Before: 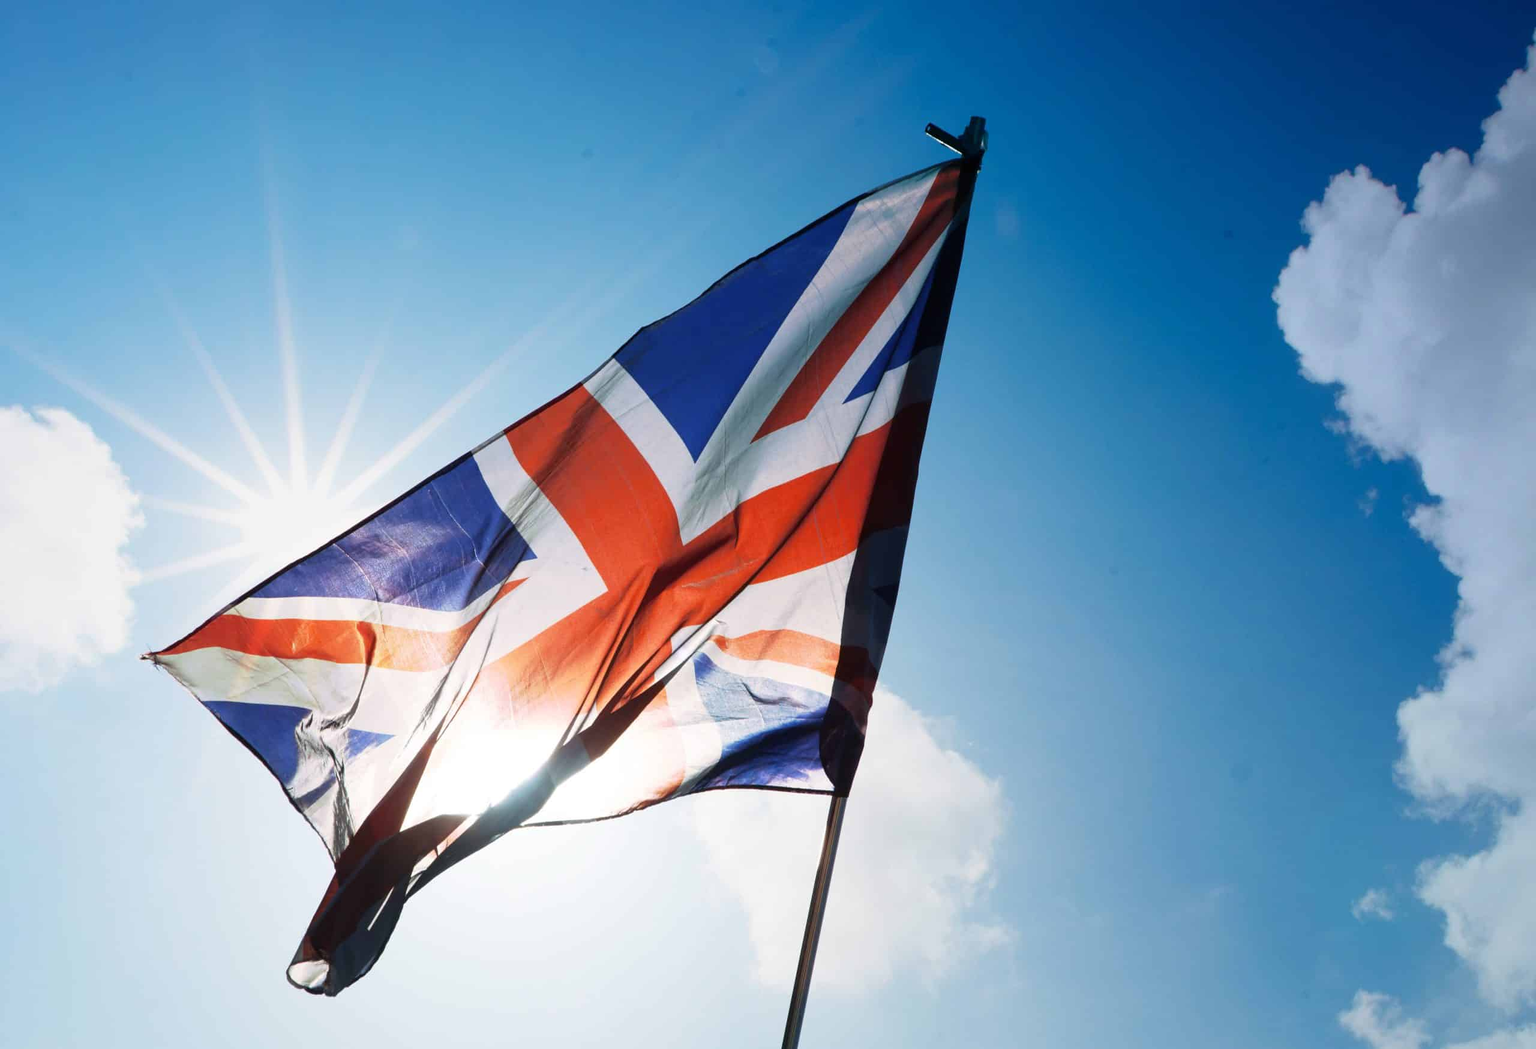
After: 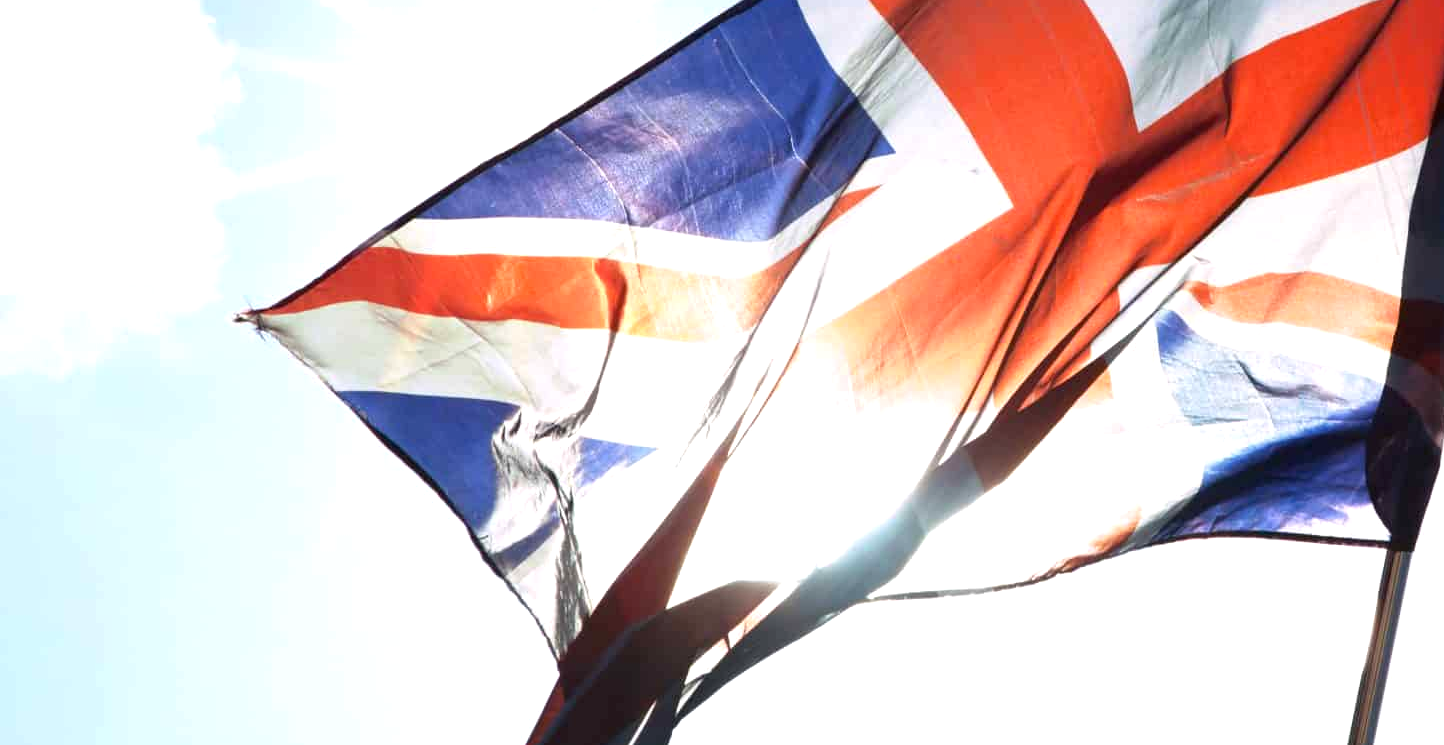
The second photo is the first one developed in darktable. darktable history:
exposure: black level correction 0.001, exposure 0.5 EV, compensate exposure bias true, compensate highlight preservation false
crop: top 44.483%, right 43.593%, bottom 12.892%
